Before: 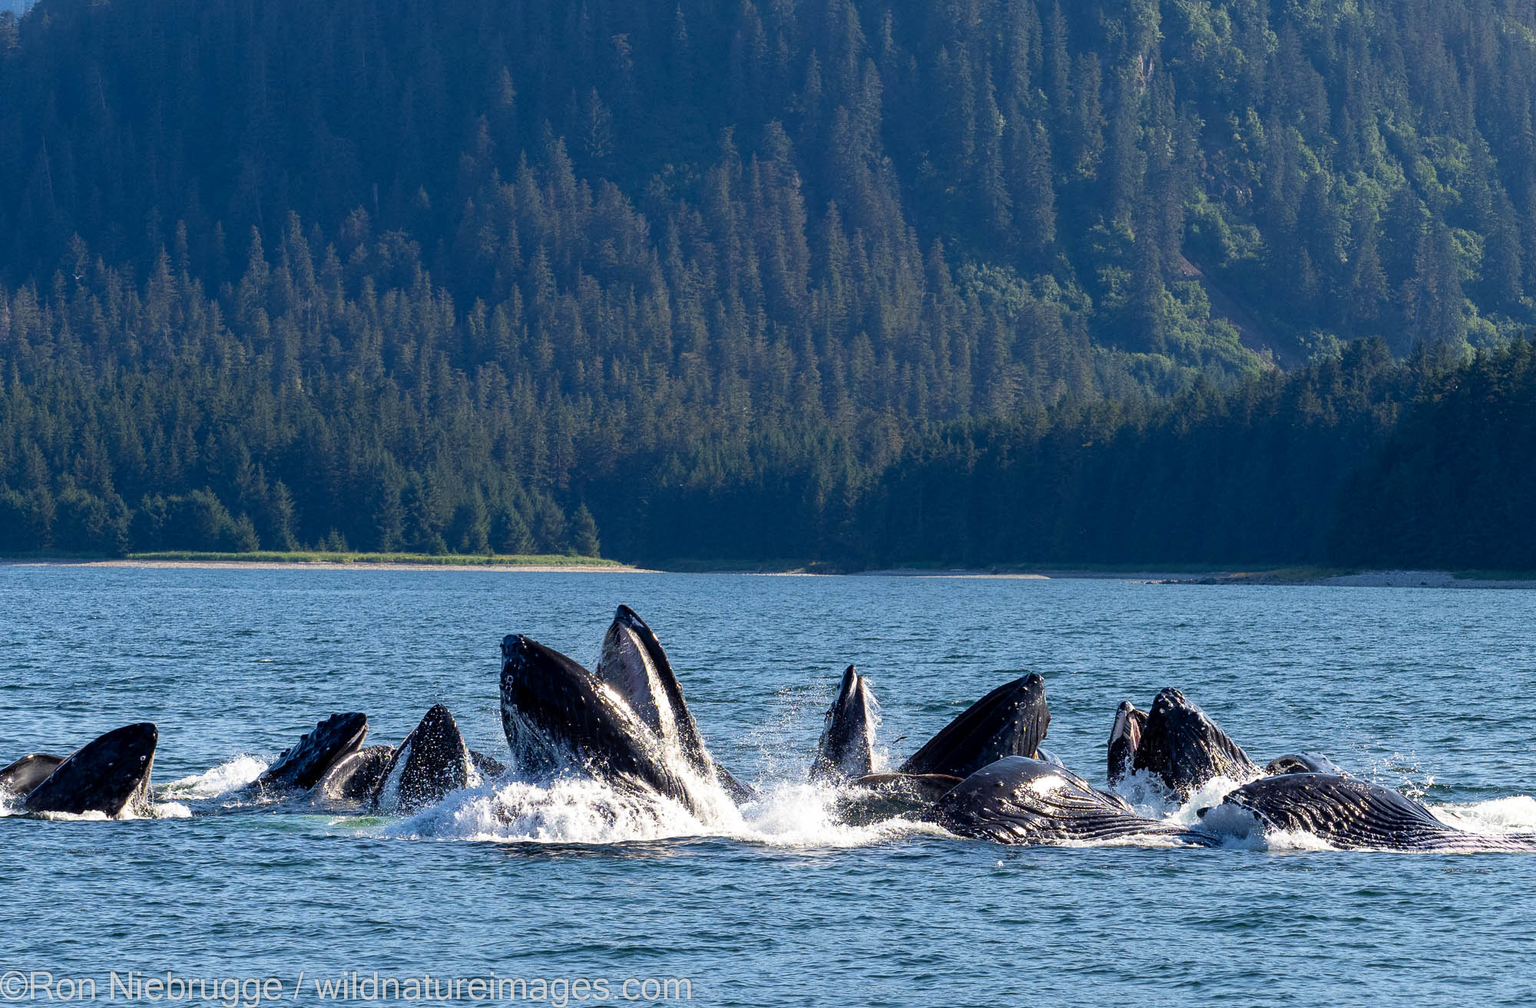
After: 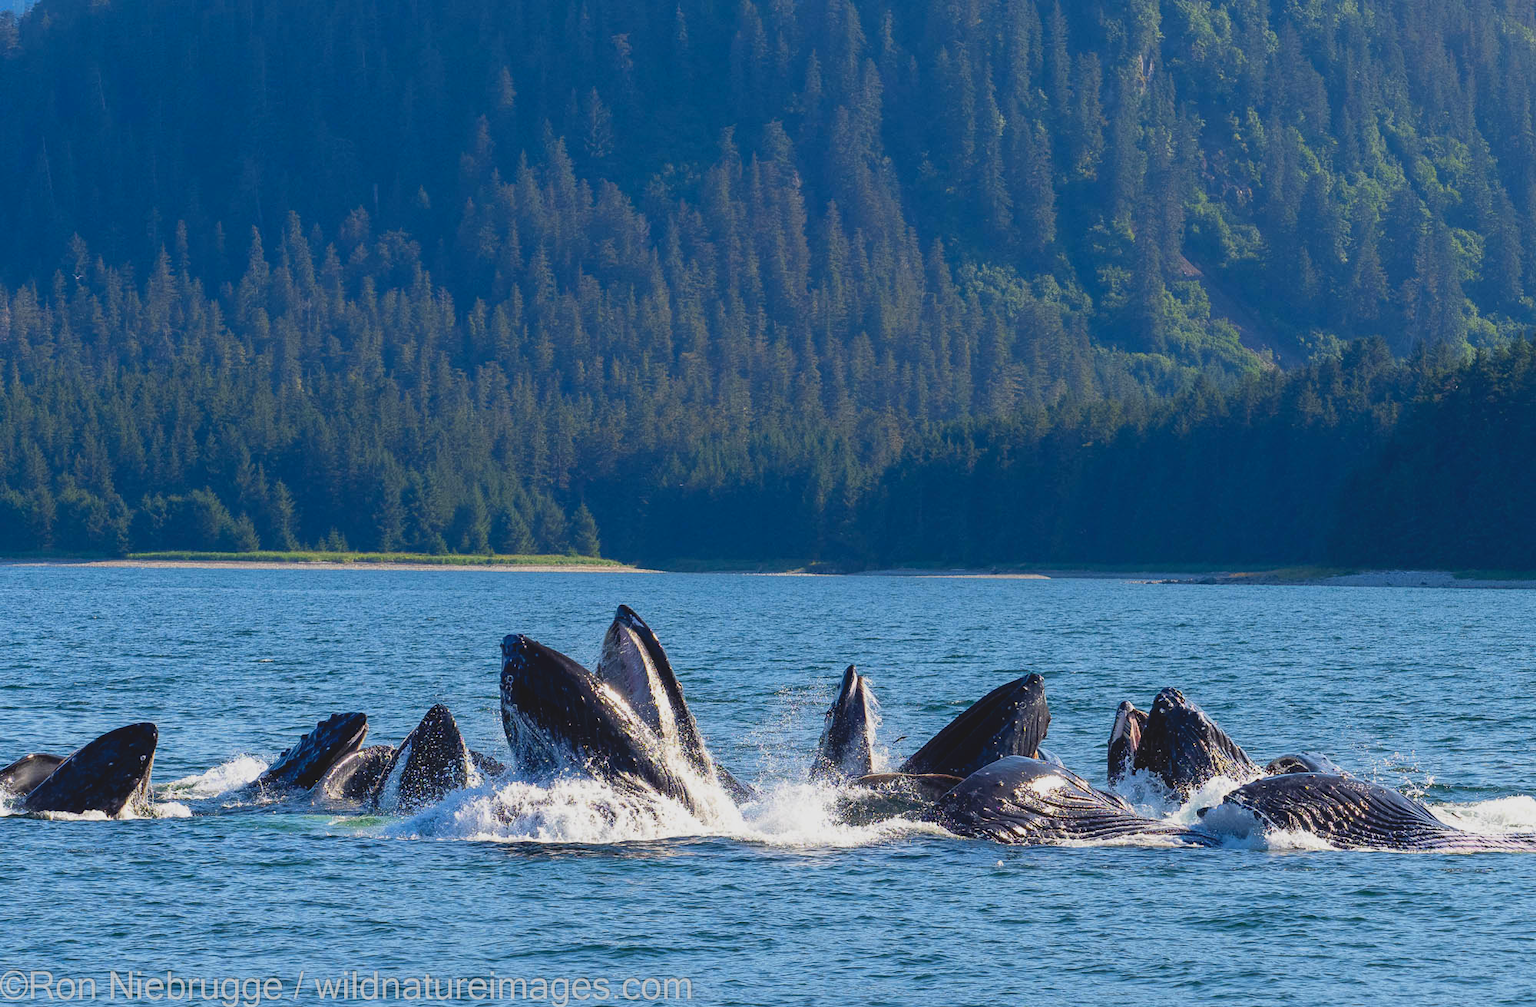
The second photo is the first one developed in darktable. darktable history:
contrast brightness saturation: contrast -0.18, saturation 0.188
